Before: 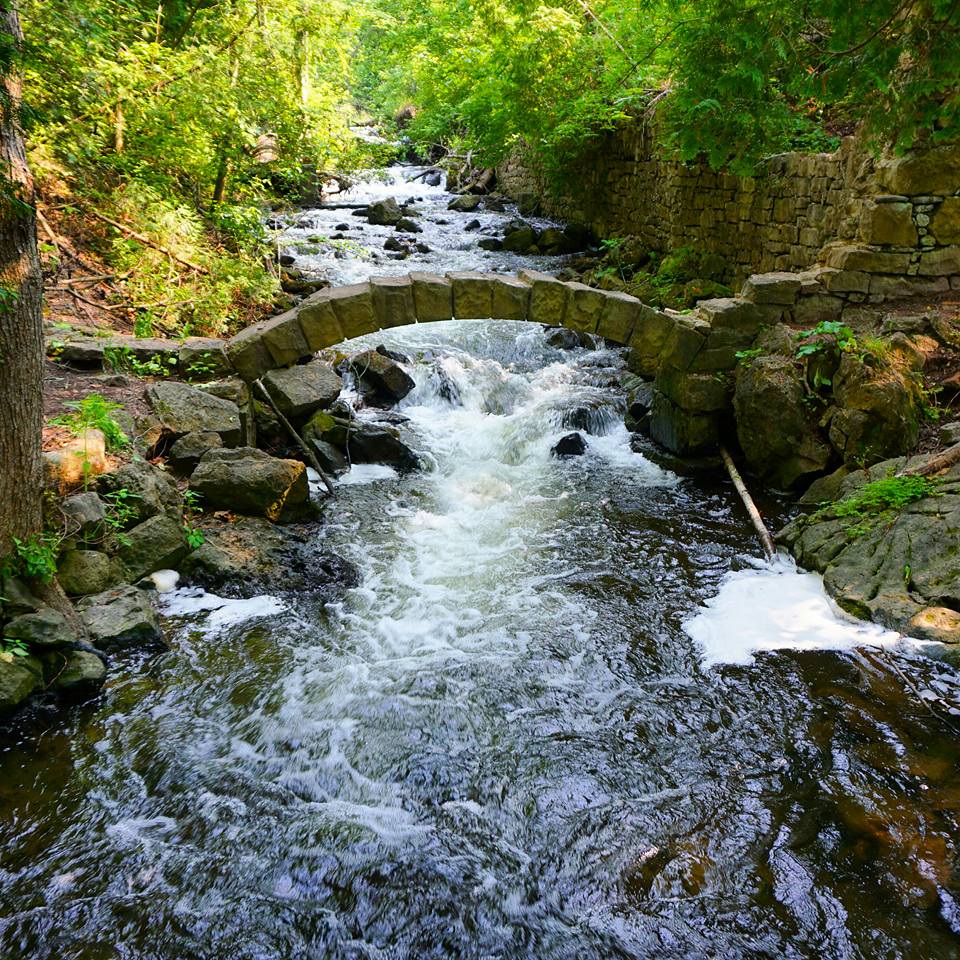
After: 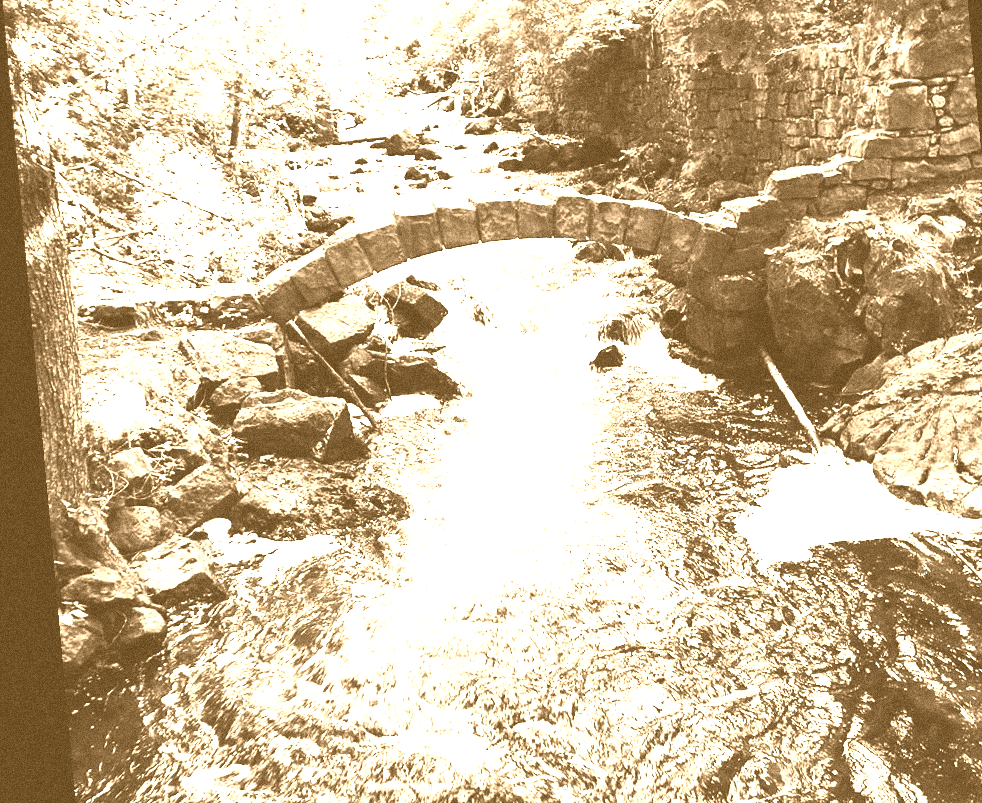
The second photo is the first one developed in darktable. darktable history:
rotate and perspective: rotation -5.2°, automatic cropping off
color balance: output saturation 120%
base curve: curves: ch0 [(0, 0.015) (0.085, 0.116) (0.134, 0.298) (0.19, 0.545) (0.296, 0.764) (0.599, 0.982) (1, 1)], preserve colors none
white balance: red 1.045, blue 0.932
crop and rotate: angle 0.03°, top 11.643%, right 5.651%, bottom 11.189%
colorize: hue 28.8°, source mix 100%
tone curve: curves: ch0 [(0, 0) (0.003, 0.002) (0.011, 0.008) (0.025, 0.016) (0.044, 0.026) (0.069, 0.04) (0.1, 0.061) (0.136, 0.104) (0.177, 0.15) (0.224, 0.22) (0.277, 0.307) (0.335, 0.399) (0.399, 0.492) (0.468, 0.575) (0.543, 0.638) (0.623, 0.701) (0.709, 0.778) (0.801, 0.85) (0.898, 0.934) (1, 1)], preserve colors none
grain: coarseness 0.09 ISO, strength 40%
